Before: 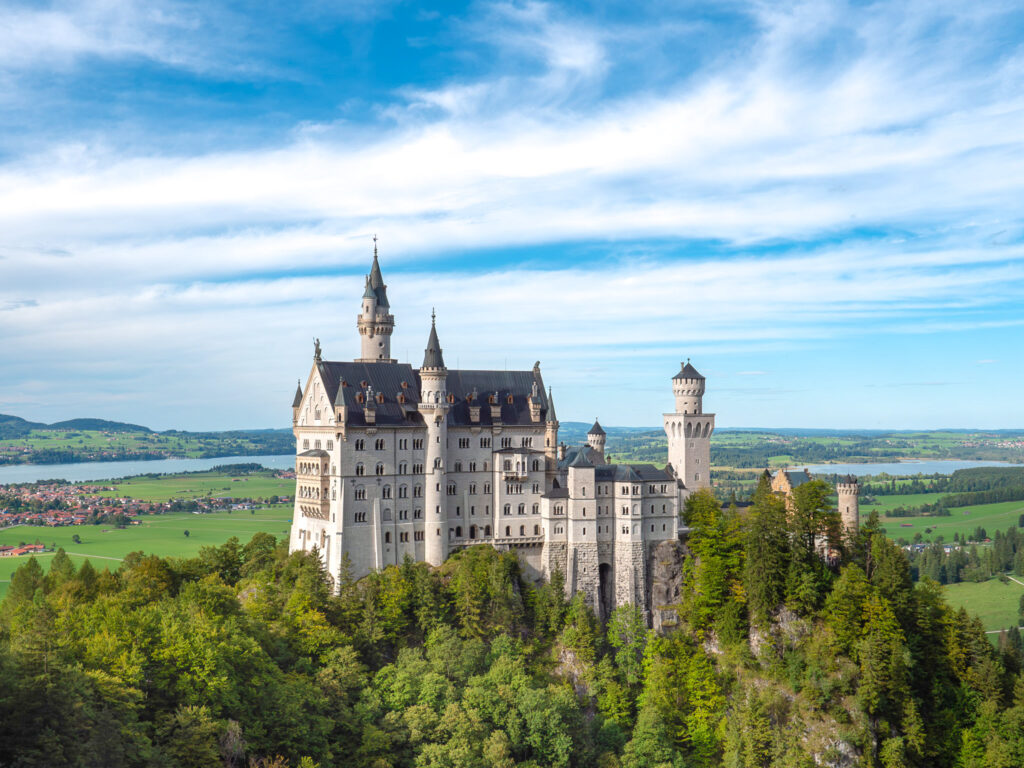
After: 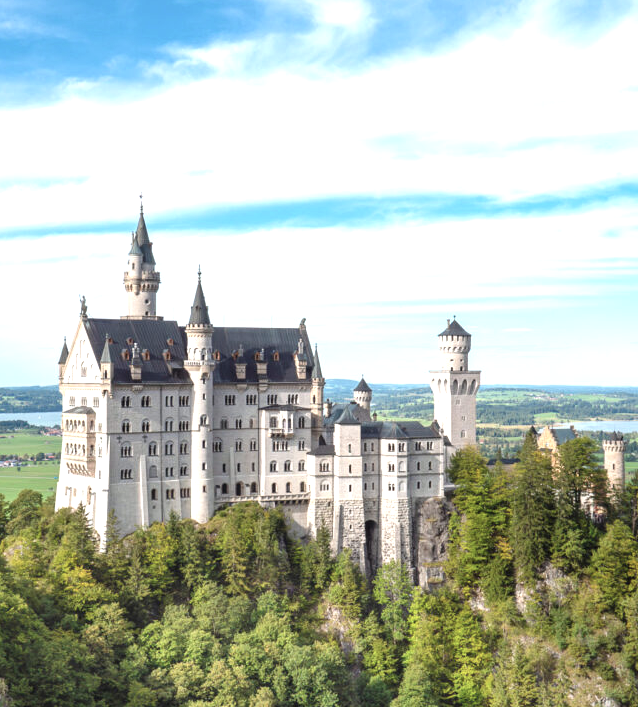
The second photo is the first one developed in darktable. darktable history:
exposure: black level correction 0, exposure 0.7 EV, compensate exposure bias true, compensate highlight preservation false
contrast brightness saturation: contrast 0.06, brightness -0.01, saturation -0.23
crop and rotate: left 22.918%, top 5.629%, right 14.711%, bottom 2.247%
